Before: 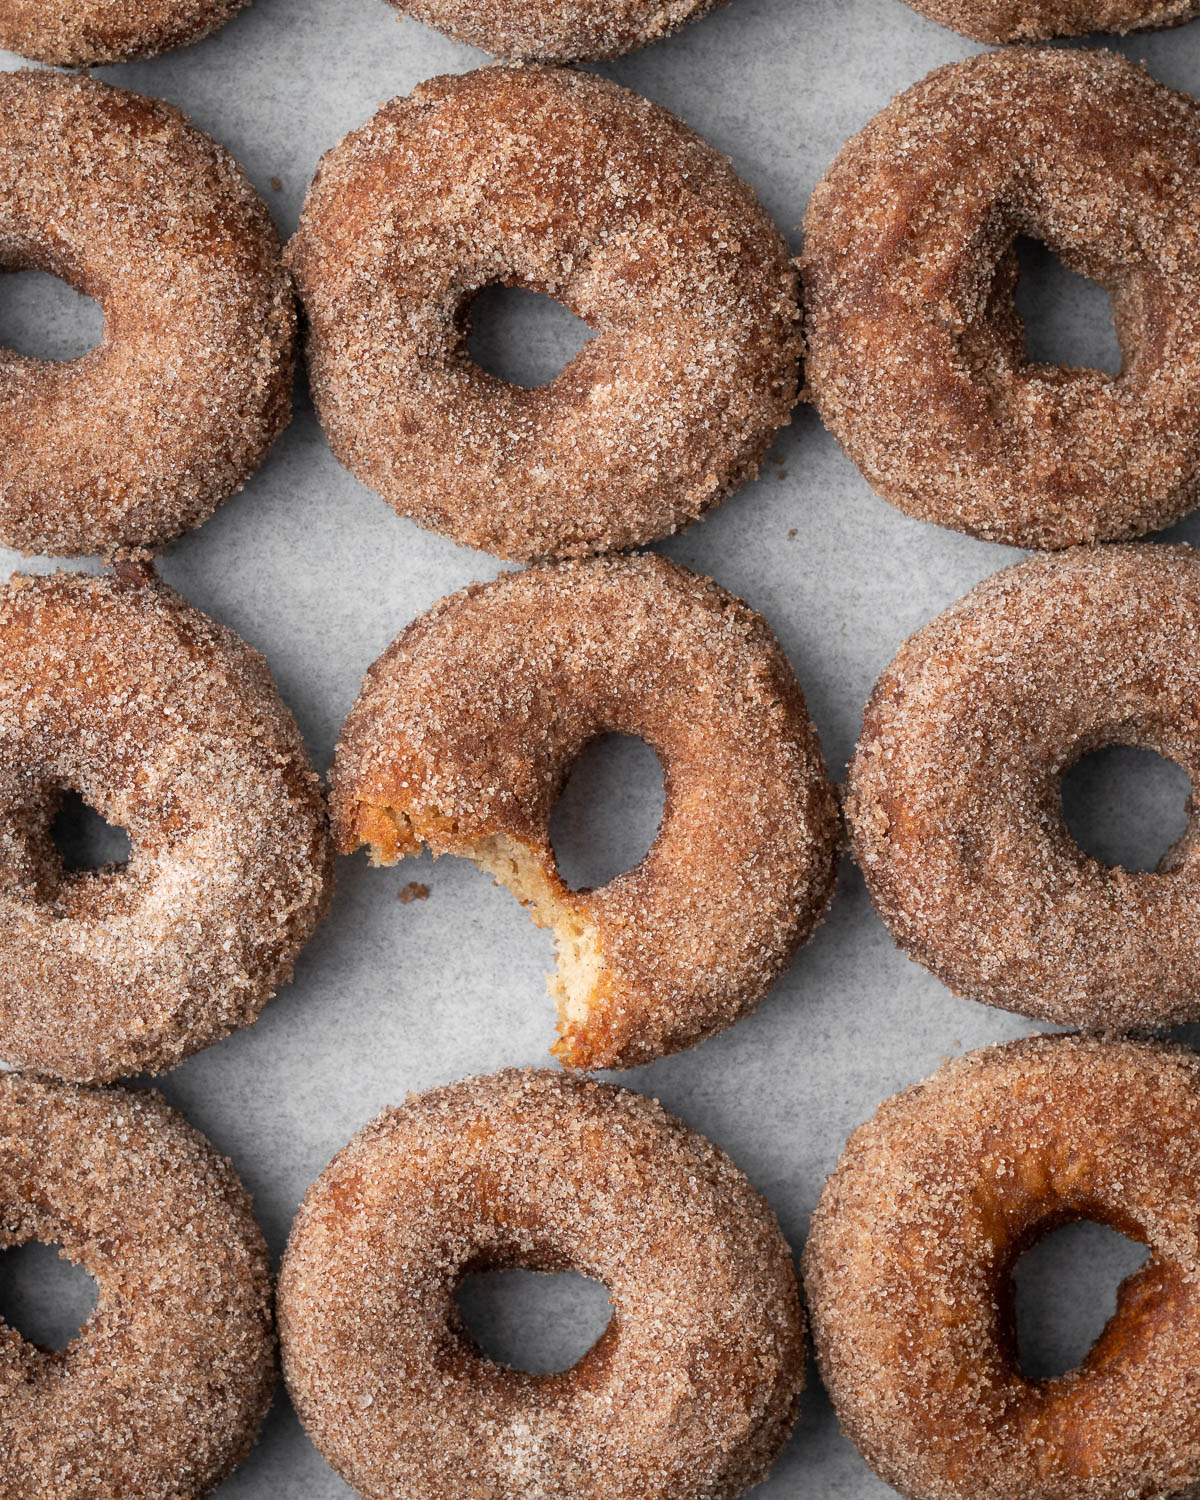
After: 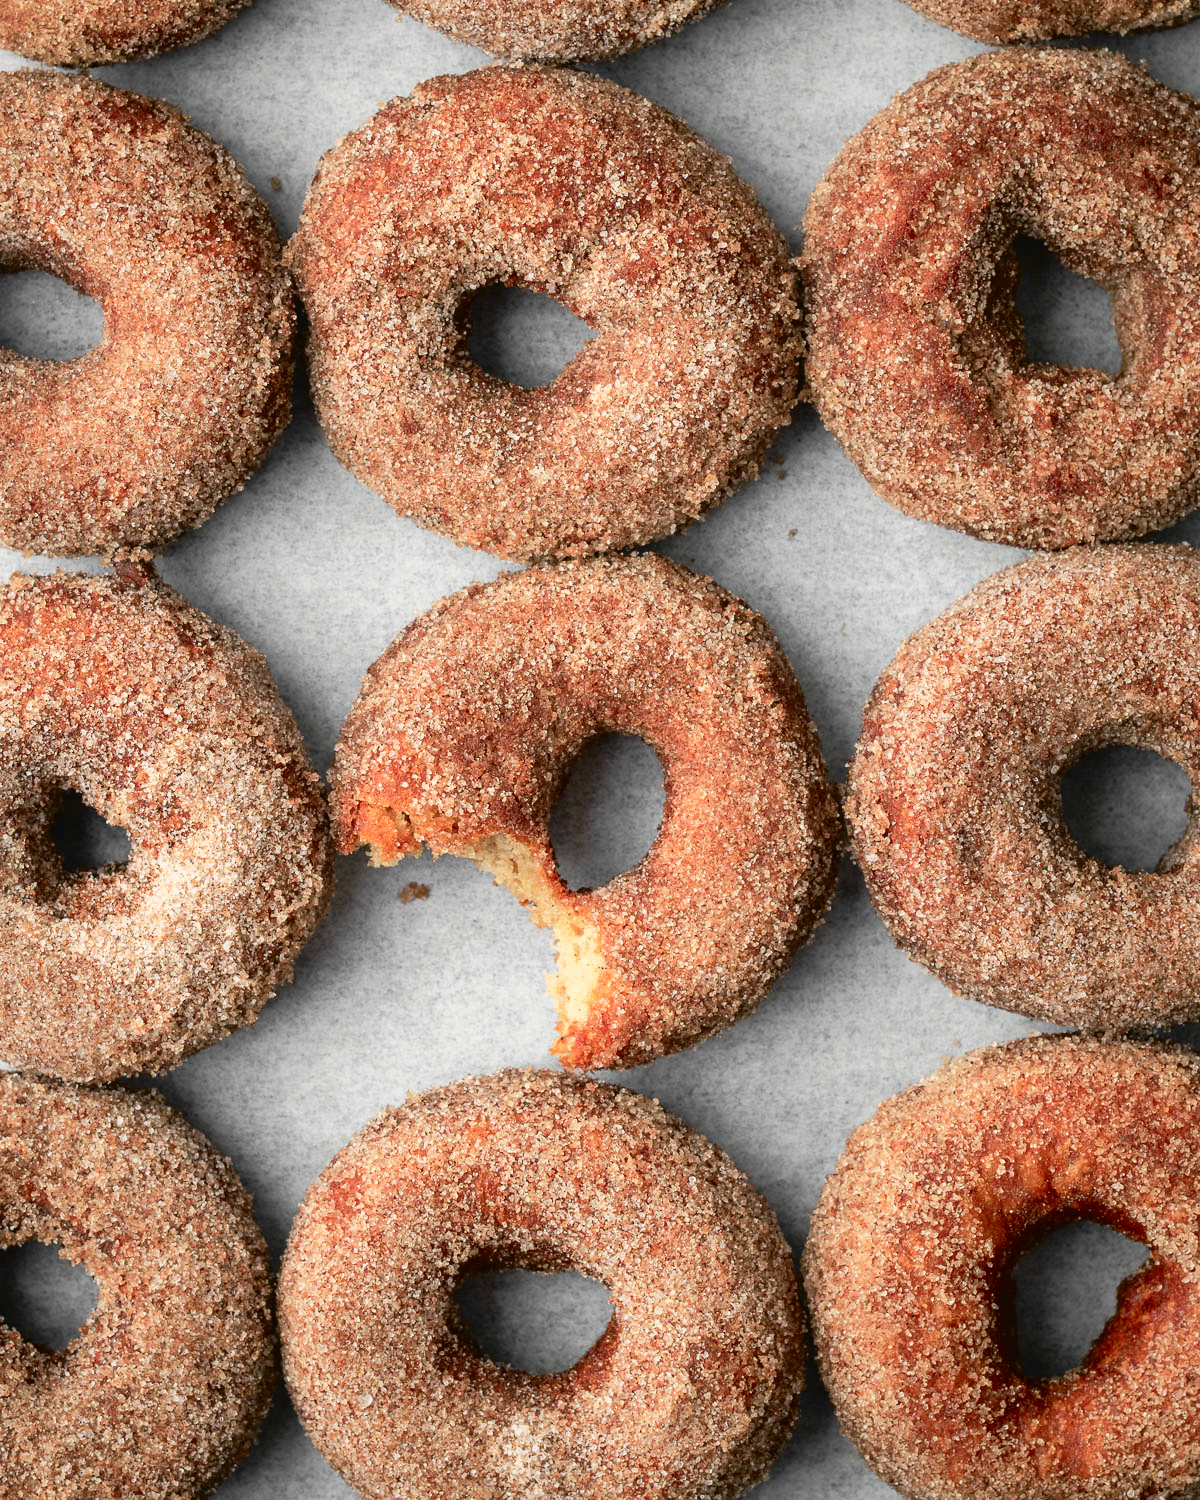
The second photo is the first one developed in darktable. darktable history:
tone curve: curves: ch0 [(0.003, 0.029) (0.037, 0.036) (0.149, 0.117) (0.297, 0.318) (0.422, 0.474) (0.531, 0.6) (0.743, 0.809) (0.889, 0.941) (1, 0.98)]; ch1 [(0, 0) (0.305, 0.325) (0.453, 0.437) (0.482, 0.479) (0.501, 0.5) (0.506, 0.503) (0.564, 0.578) (0.587, 0.625) (0.666, 0.727) (1, 1)]; ch2 [(0, 0) (0.323, 0.277) (0.408, 0.399) (0.45, 0.48) (0.499, 0.502) (0.512, 0.523) (0.57, 0.595) (0.653, 0.671) (0.768, 0.744) (1, 1)], color space Lab, independent channels, preserve colors none
